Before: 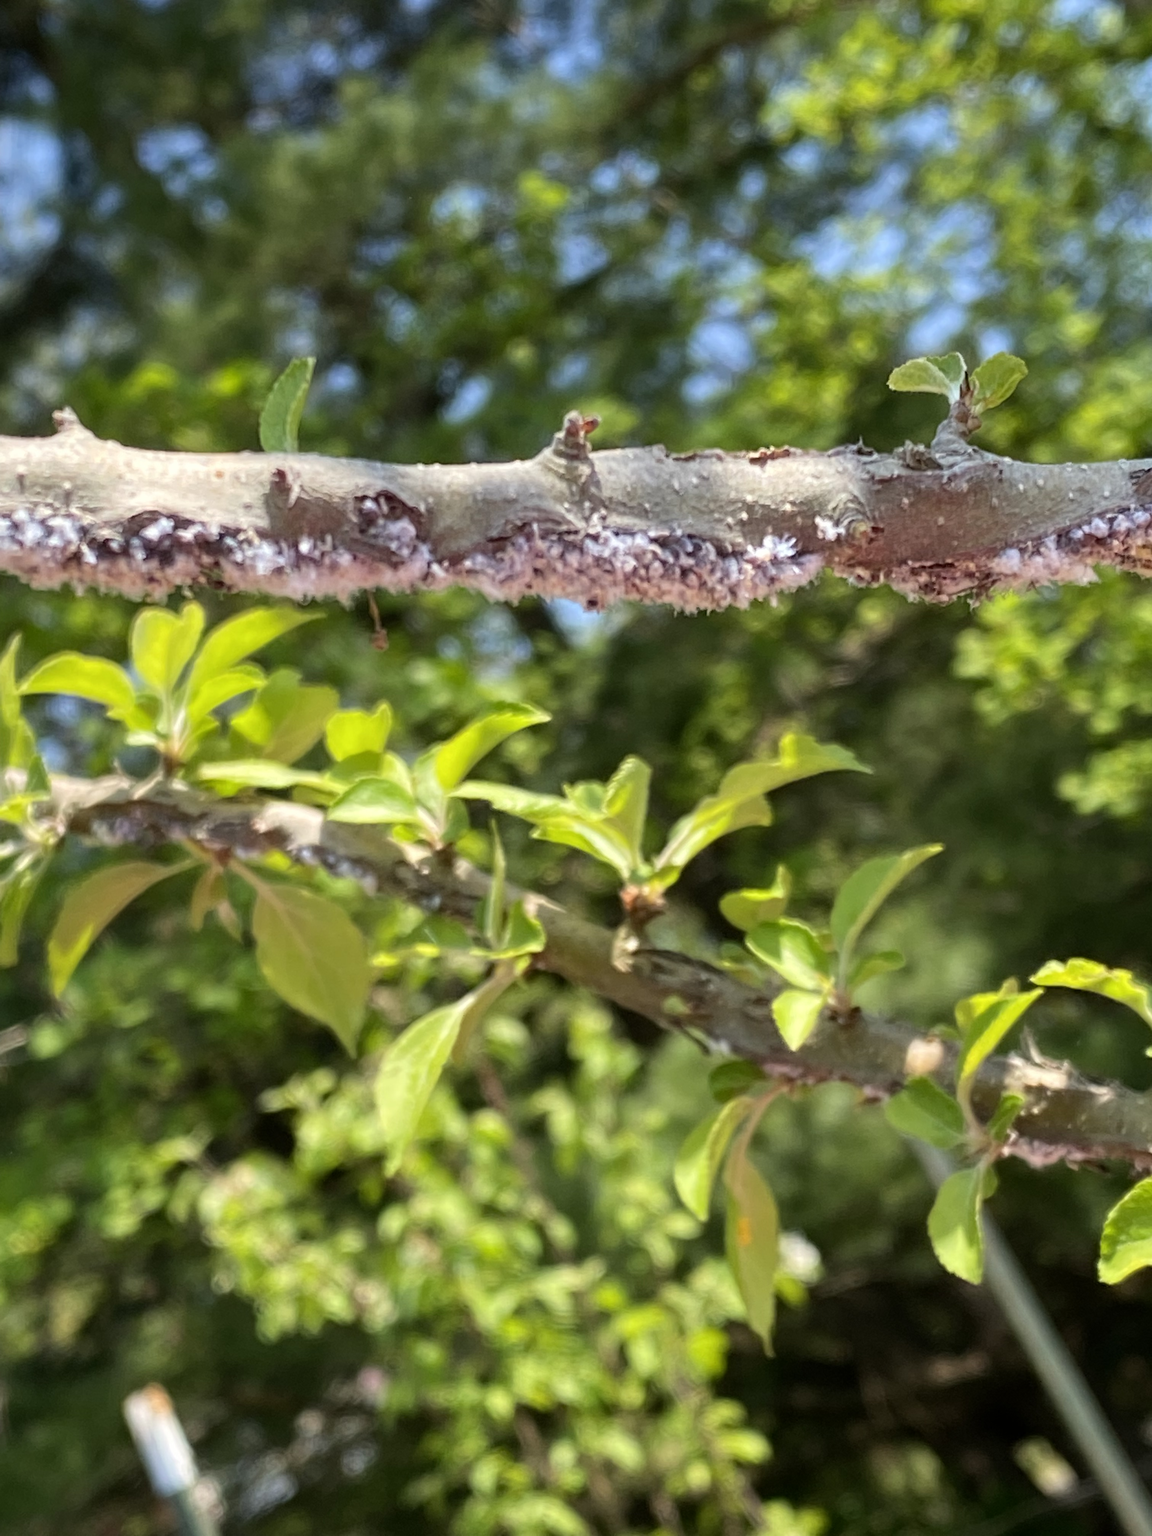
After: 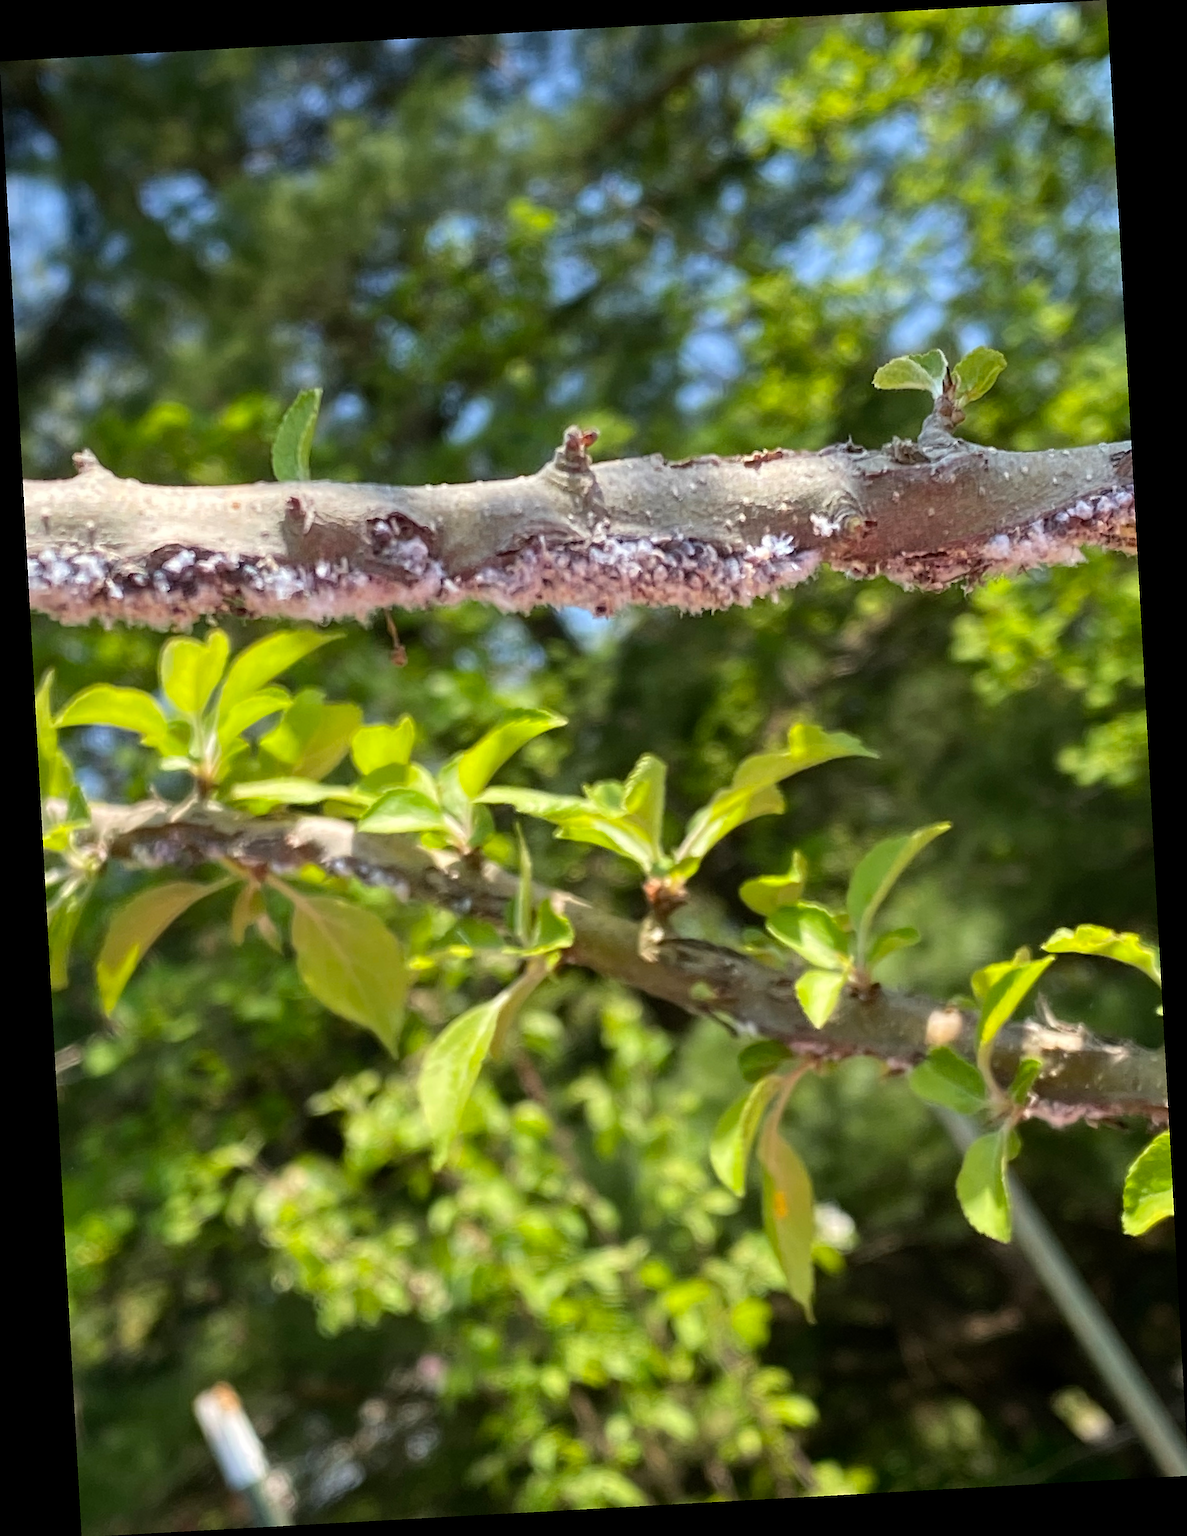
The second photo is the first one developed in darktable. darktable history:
rotate and perspective: rotation -3.18°, automatic cropping off
sharpen: on, module defaults
